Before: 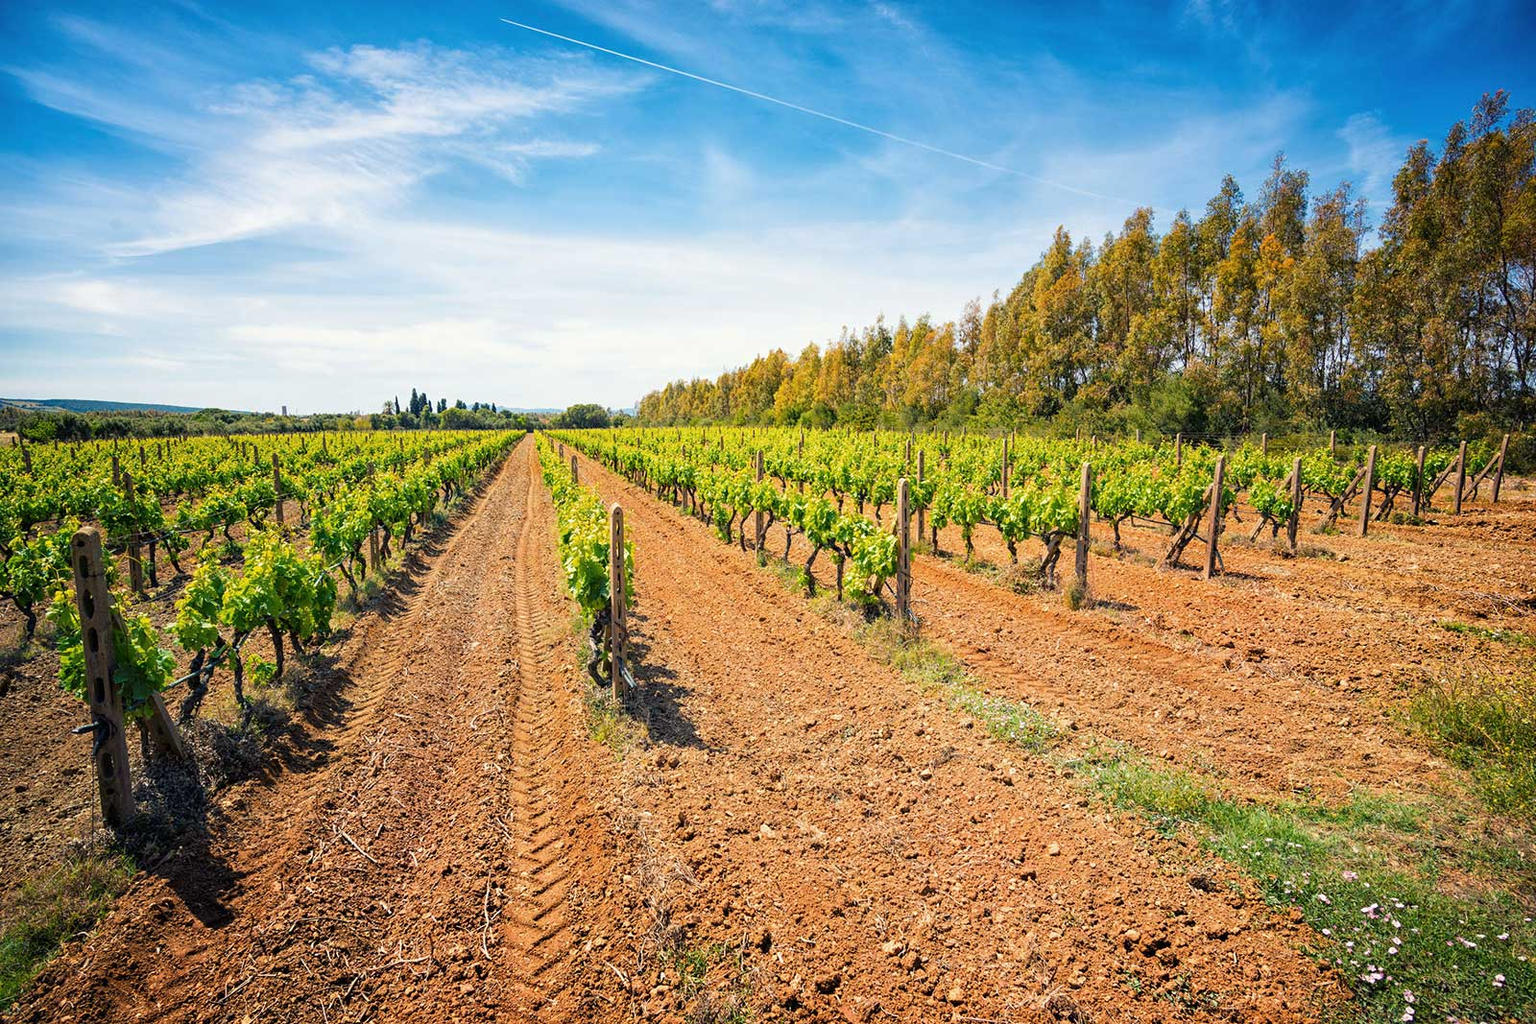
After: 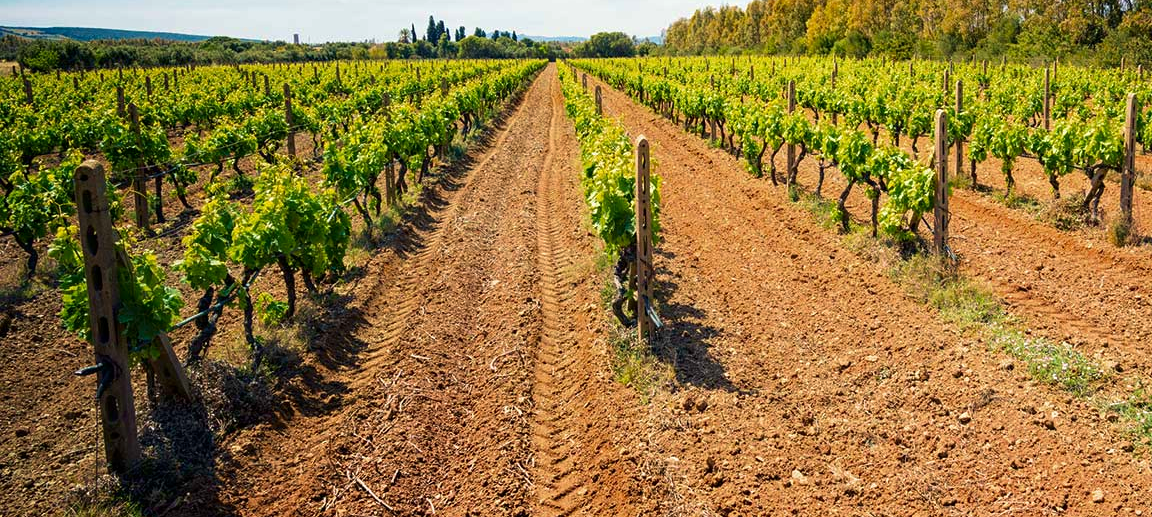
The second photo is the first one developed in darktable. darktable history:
crop: top 36.498%, right 27.964%, bottom 14.995%
velvia: on, module defaults
tone equalizer: on, module defaults
contrast brightness saturation: brightness -0.09
